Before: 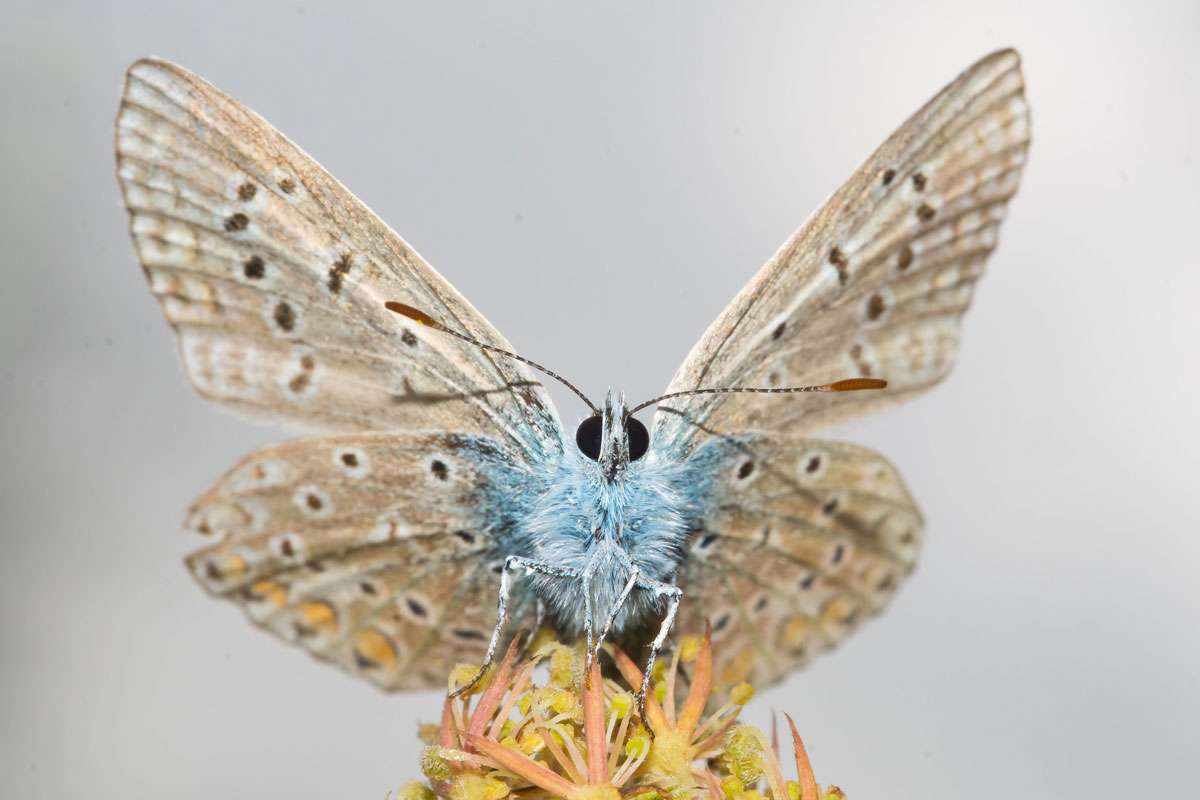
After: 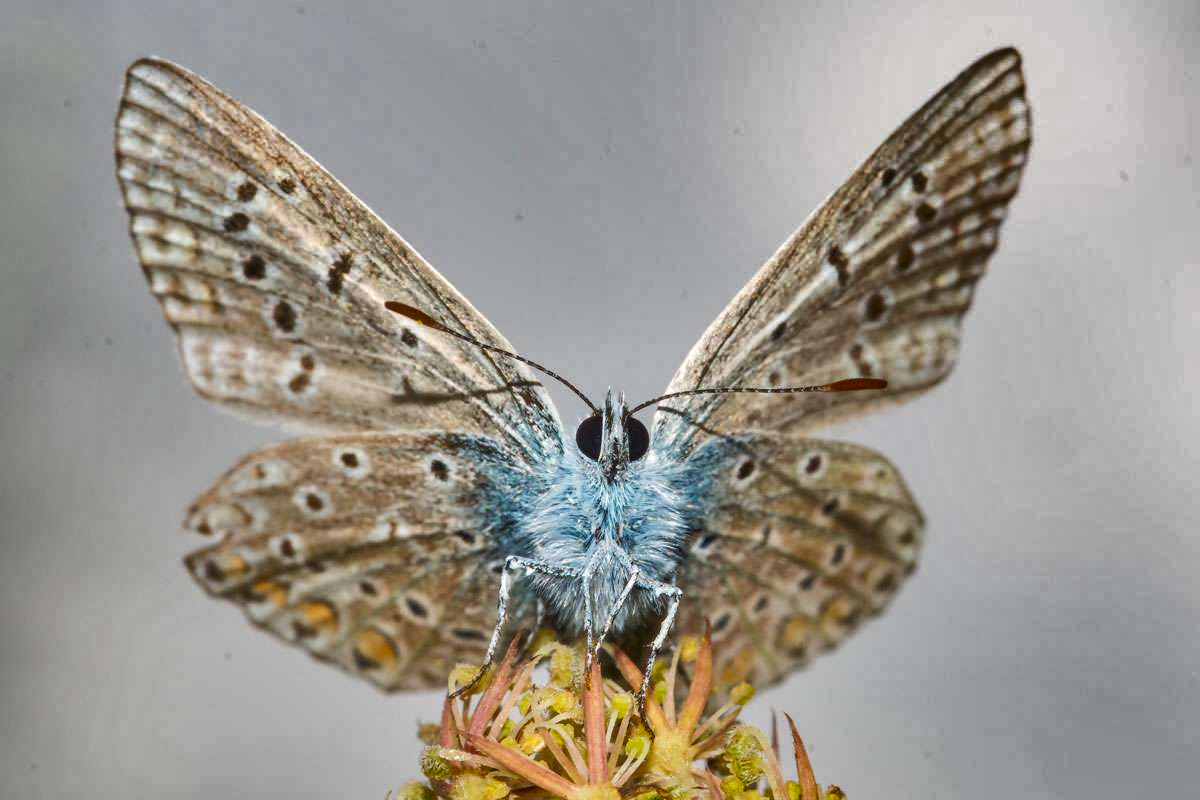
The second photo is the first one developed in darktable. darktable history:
shadows and highlights: radius 108.52, shadows 40.68, highlights -72.88, low approximation 0.01, soften with gaussian
local contrast: on, module defaults
